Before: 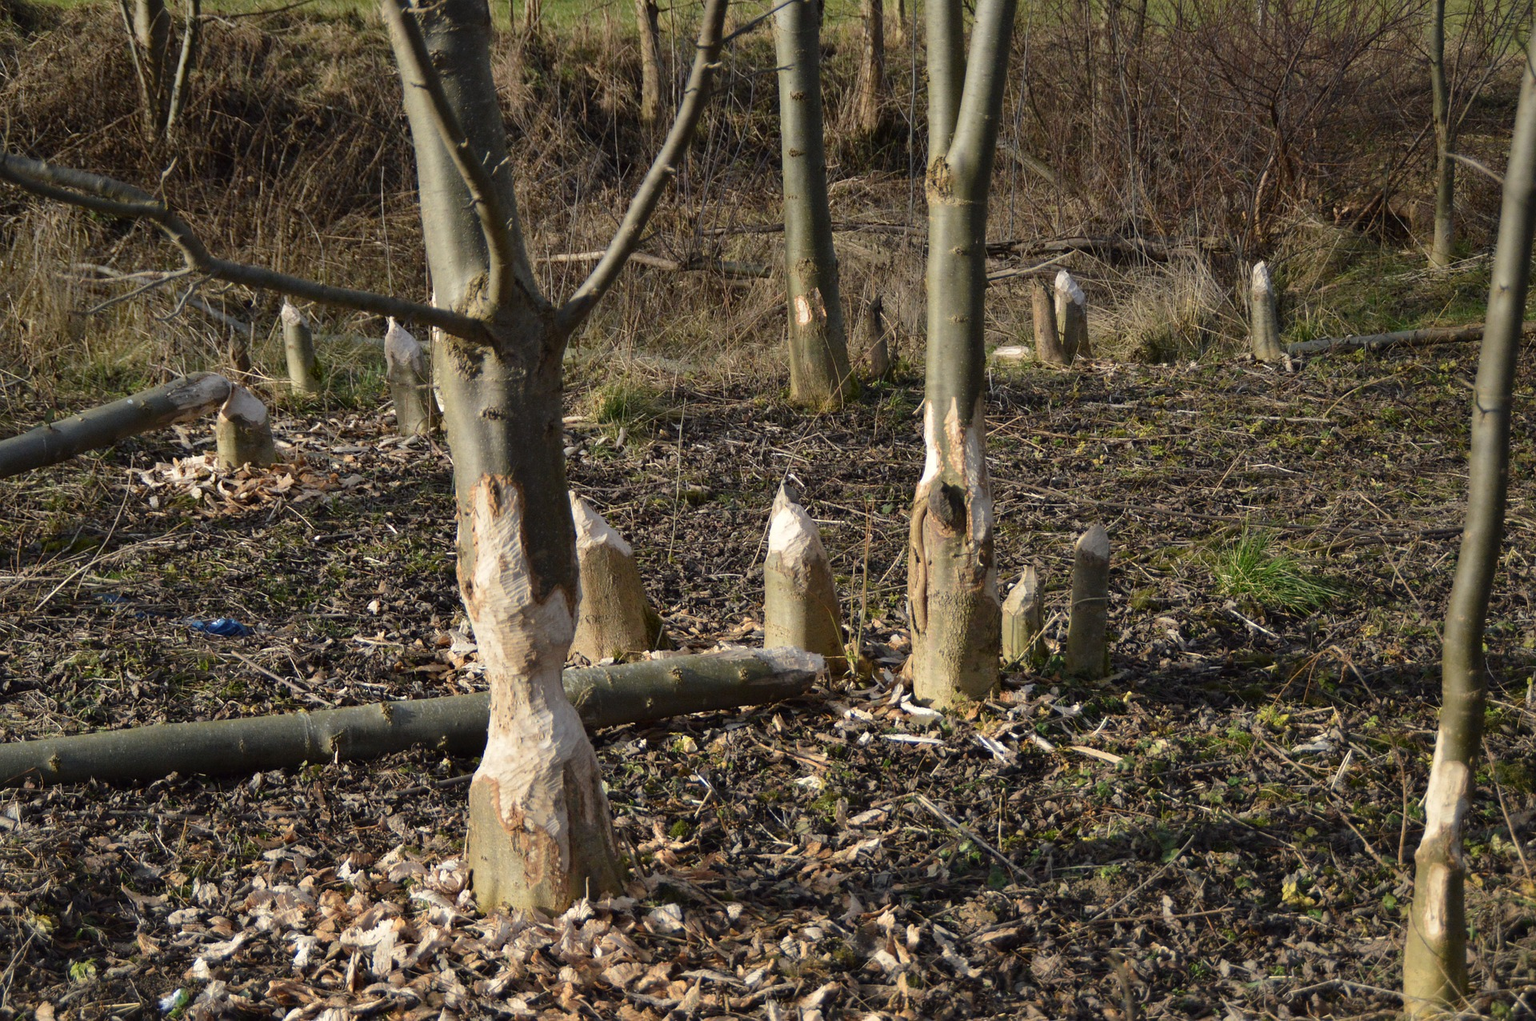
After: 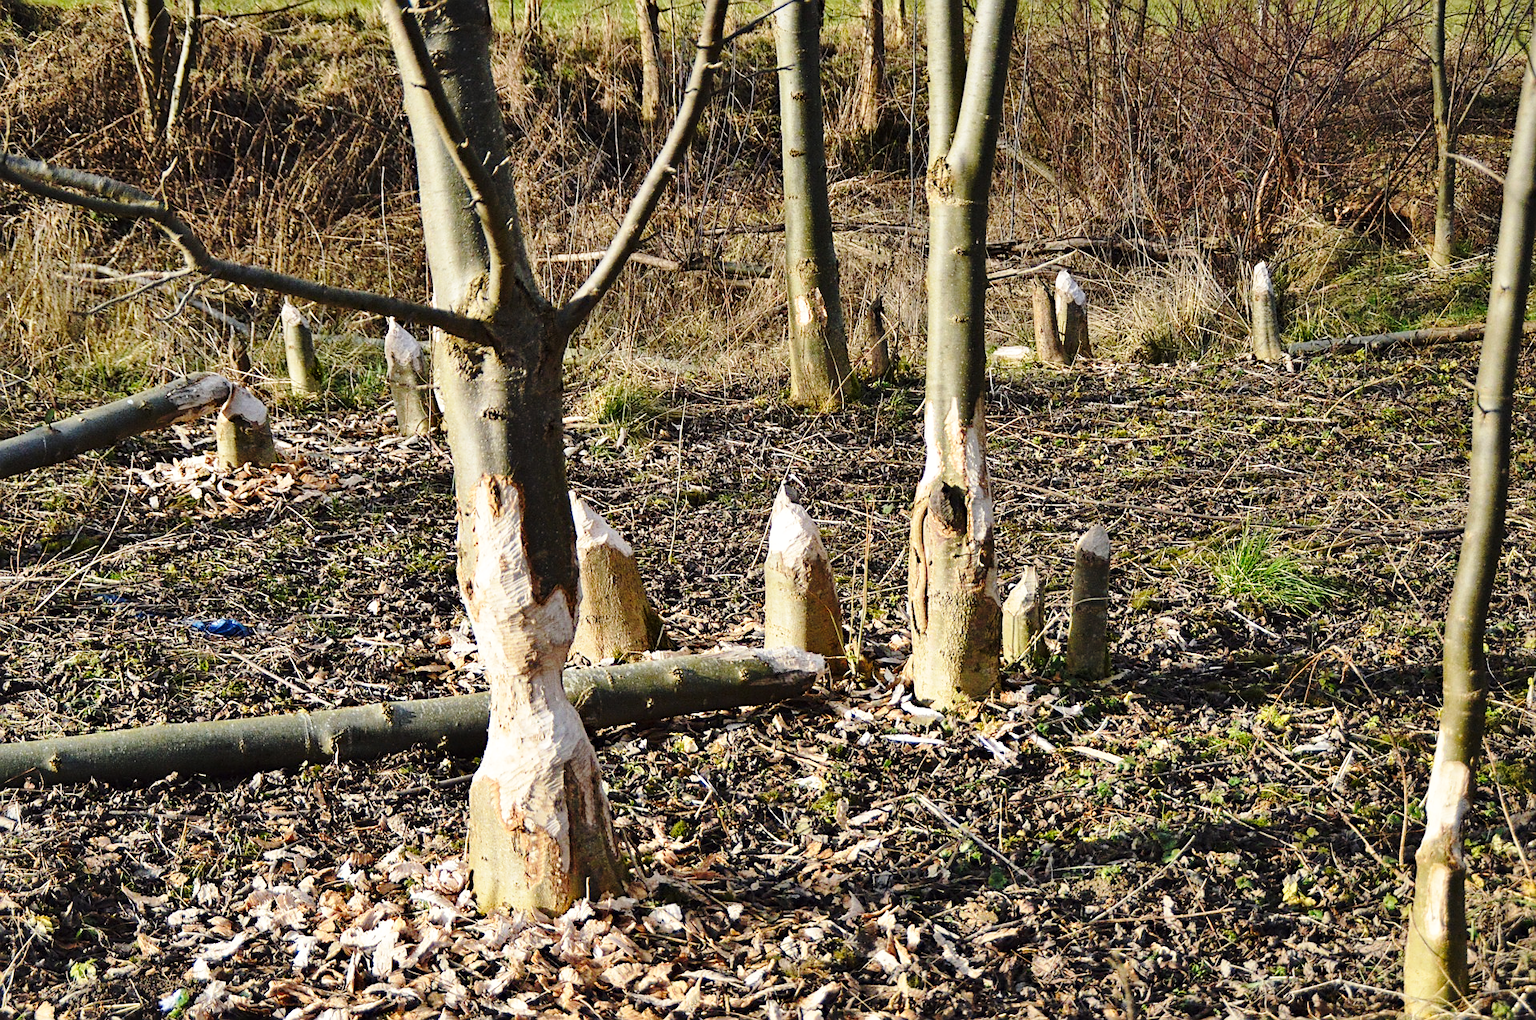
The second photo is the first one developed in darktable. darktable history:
shadows and highlights: shadows 74.62, highlights -23.16, soften with gaussian
crop: left 0.043%
exposure: exposure 0.082 EV, compensate exposure bias true, compensate highlight preservation false
haze removal: adaptive false
base curve: curves: ch0 [(0, 0) (0.028, 0.03) (0.105, 0.232) (0.387, 0.748) (0.754, 0.968) (1, 1)], preserve colors none
sharpen: on, module defaults
